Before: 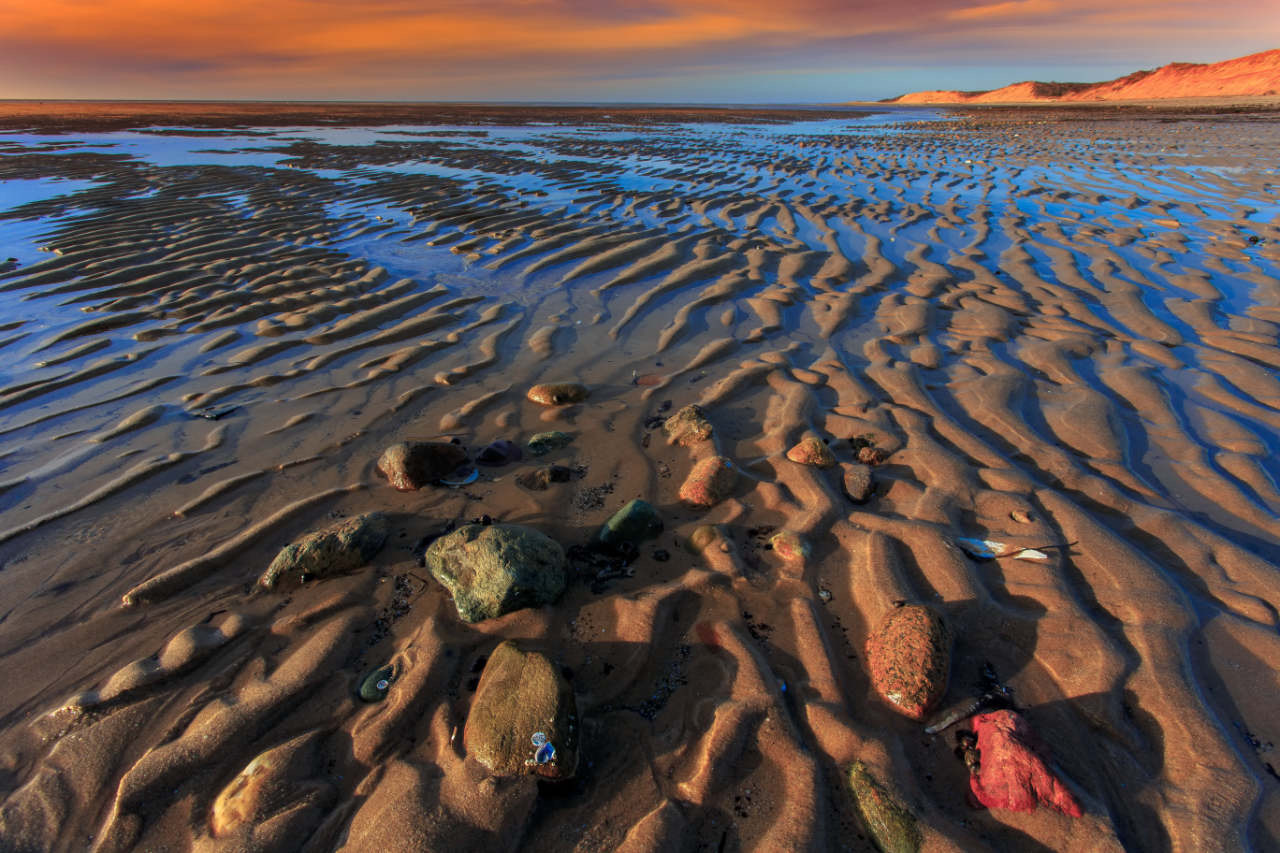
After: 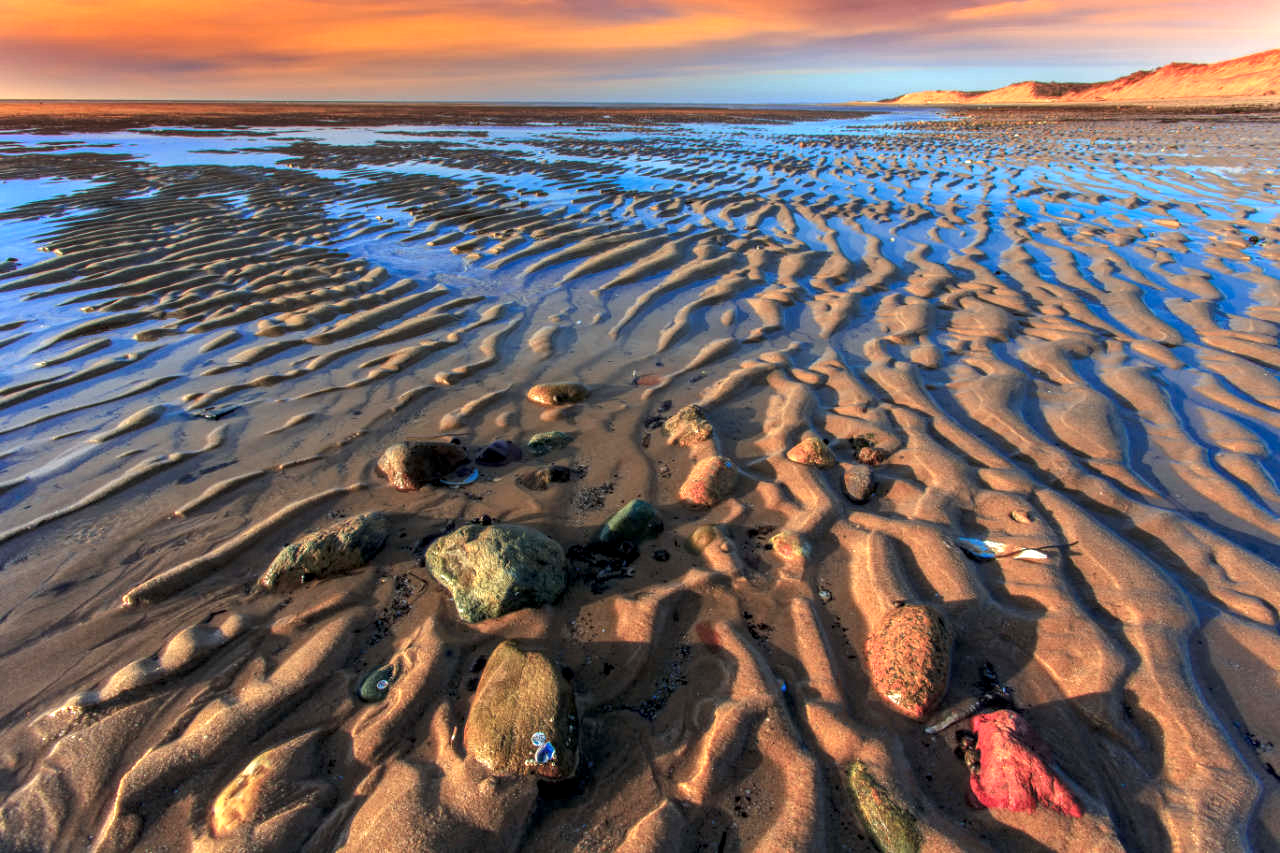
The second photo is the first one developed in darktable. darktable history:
exposure: black level correction 0, exposure 0.499 EV, compensate exposure bias true, compensate highlight preservation false
local contrast: on, module defaults
